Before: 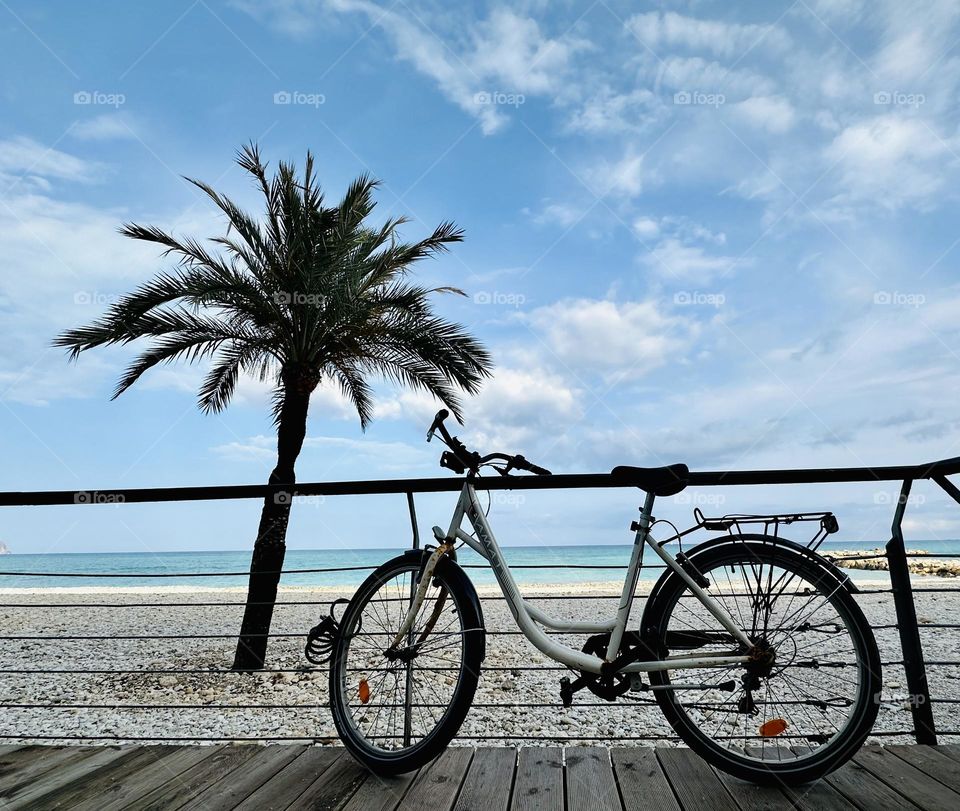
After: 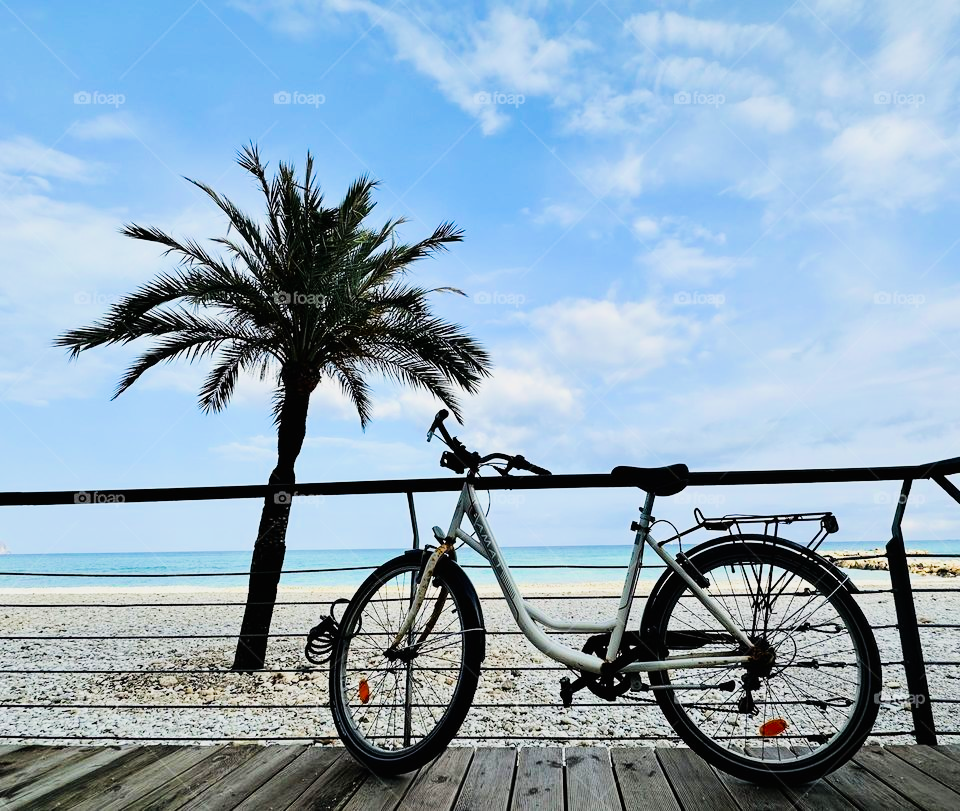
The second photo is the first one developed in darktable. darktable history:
exposure: black level correction -0.002, exposure 0.708 EV, compensate exposure bias true, compensate highlight preservation false
filmic rgb: black relative exposure -7.5 EV, white relative exposure 5 EV, hardness 3.31, contrast 1.3, contrast in shadows safe
contrast brightness saturation: brightness -0.02, saturation 0.35
